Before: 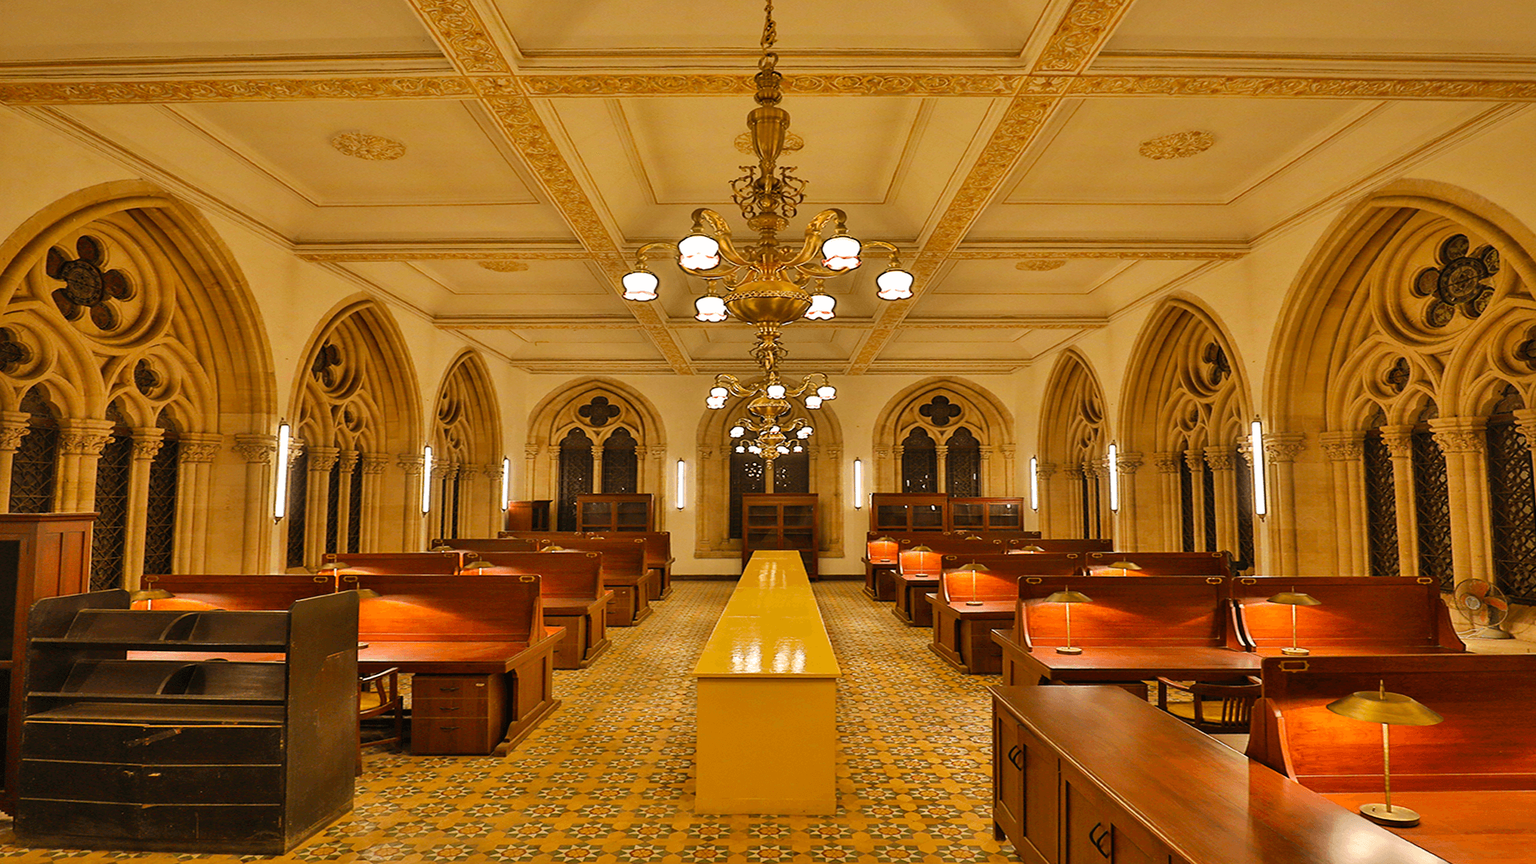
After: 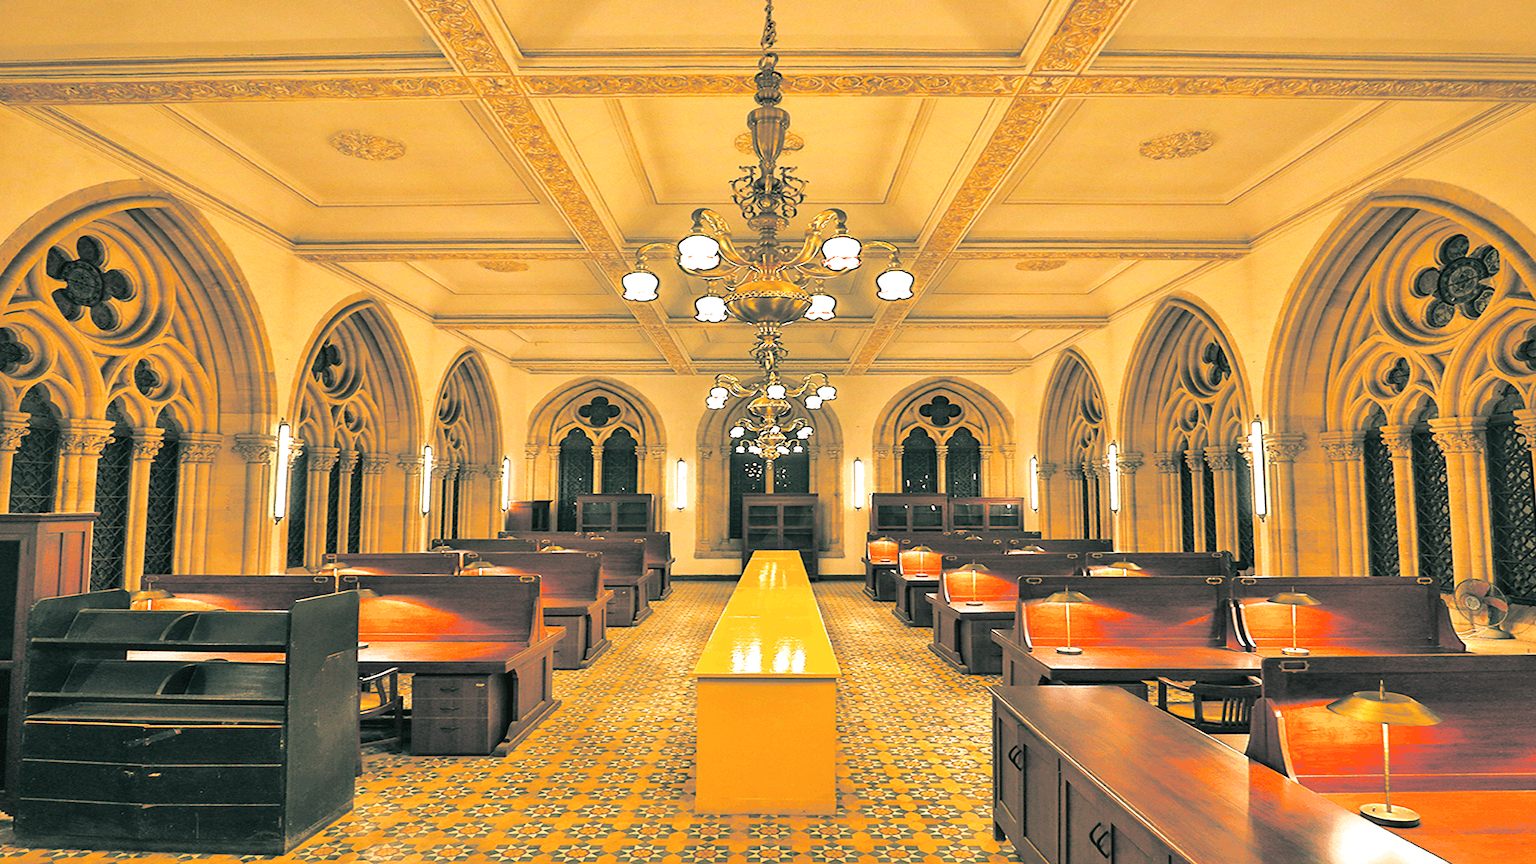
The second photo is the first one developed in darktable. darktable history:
color correction: highlights a* -3.28, highlights b* -6.24, shadows a* 3.1, shadows b* 5.19
exposure: black level correction 0, exposure 0.9 EV, compensate exposure bias true, compensate highlight preservation false
split-toning: shadows › hue 186.43°, highlights › hue 49.29°, compress 30.29%
